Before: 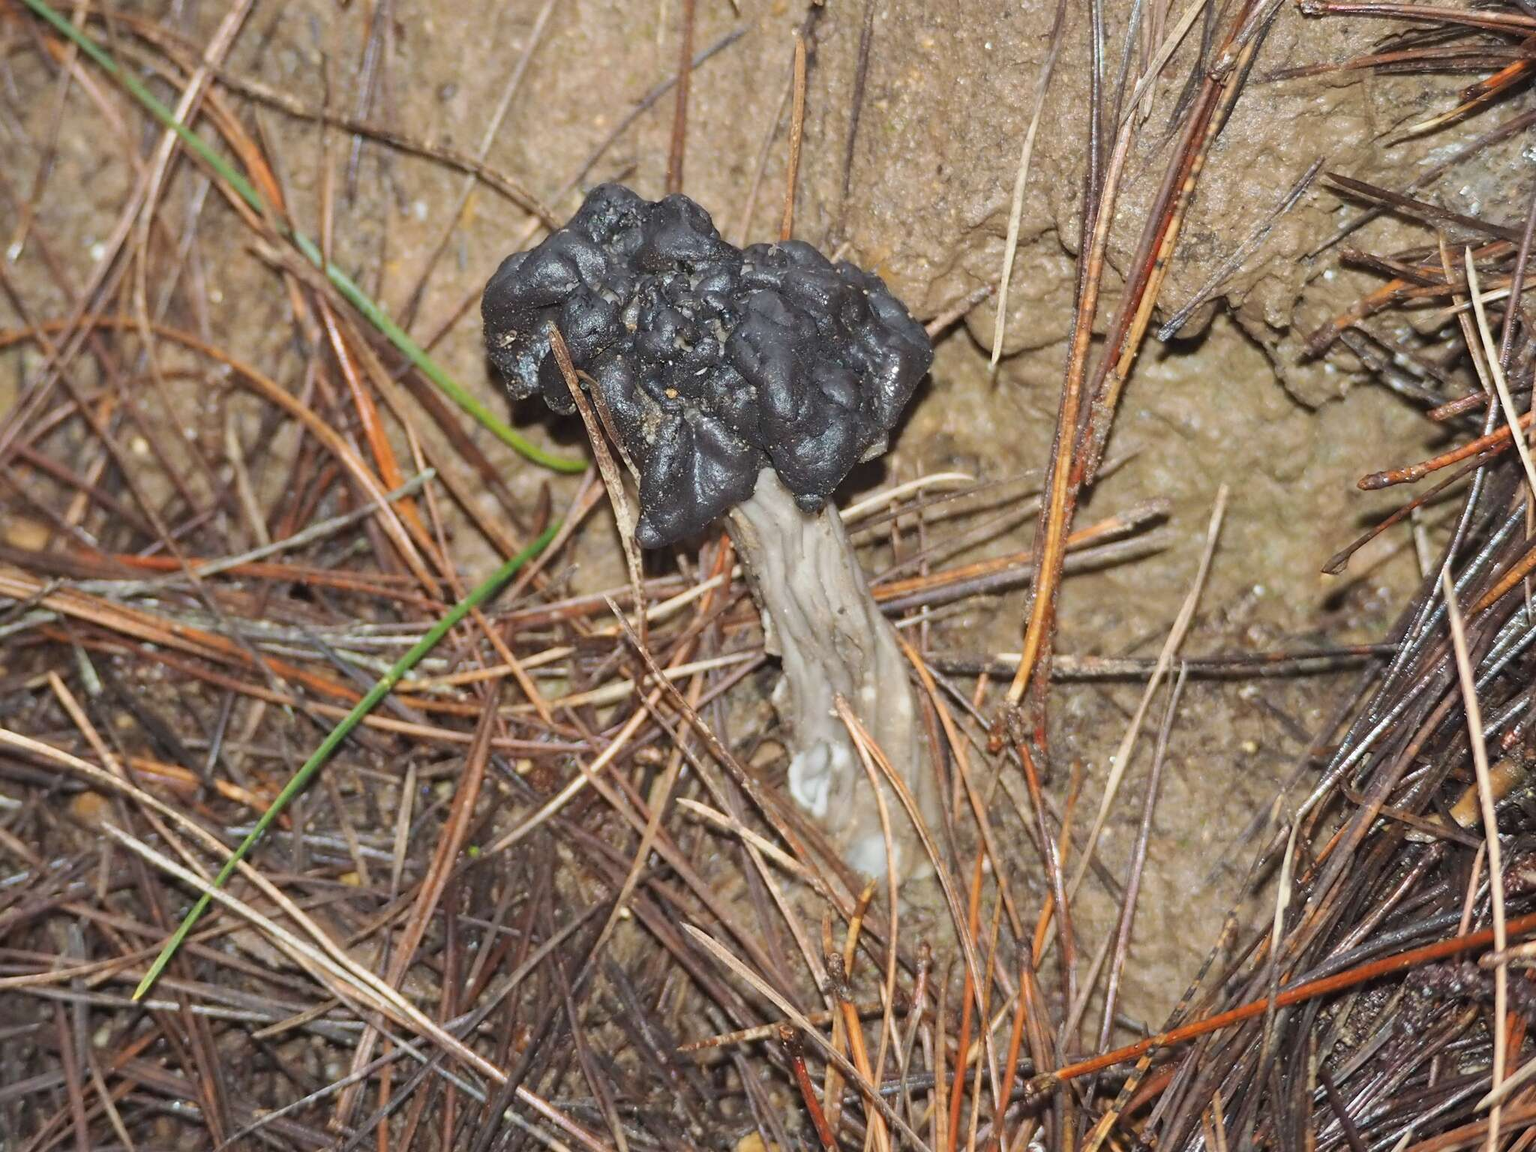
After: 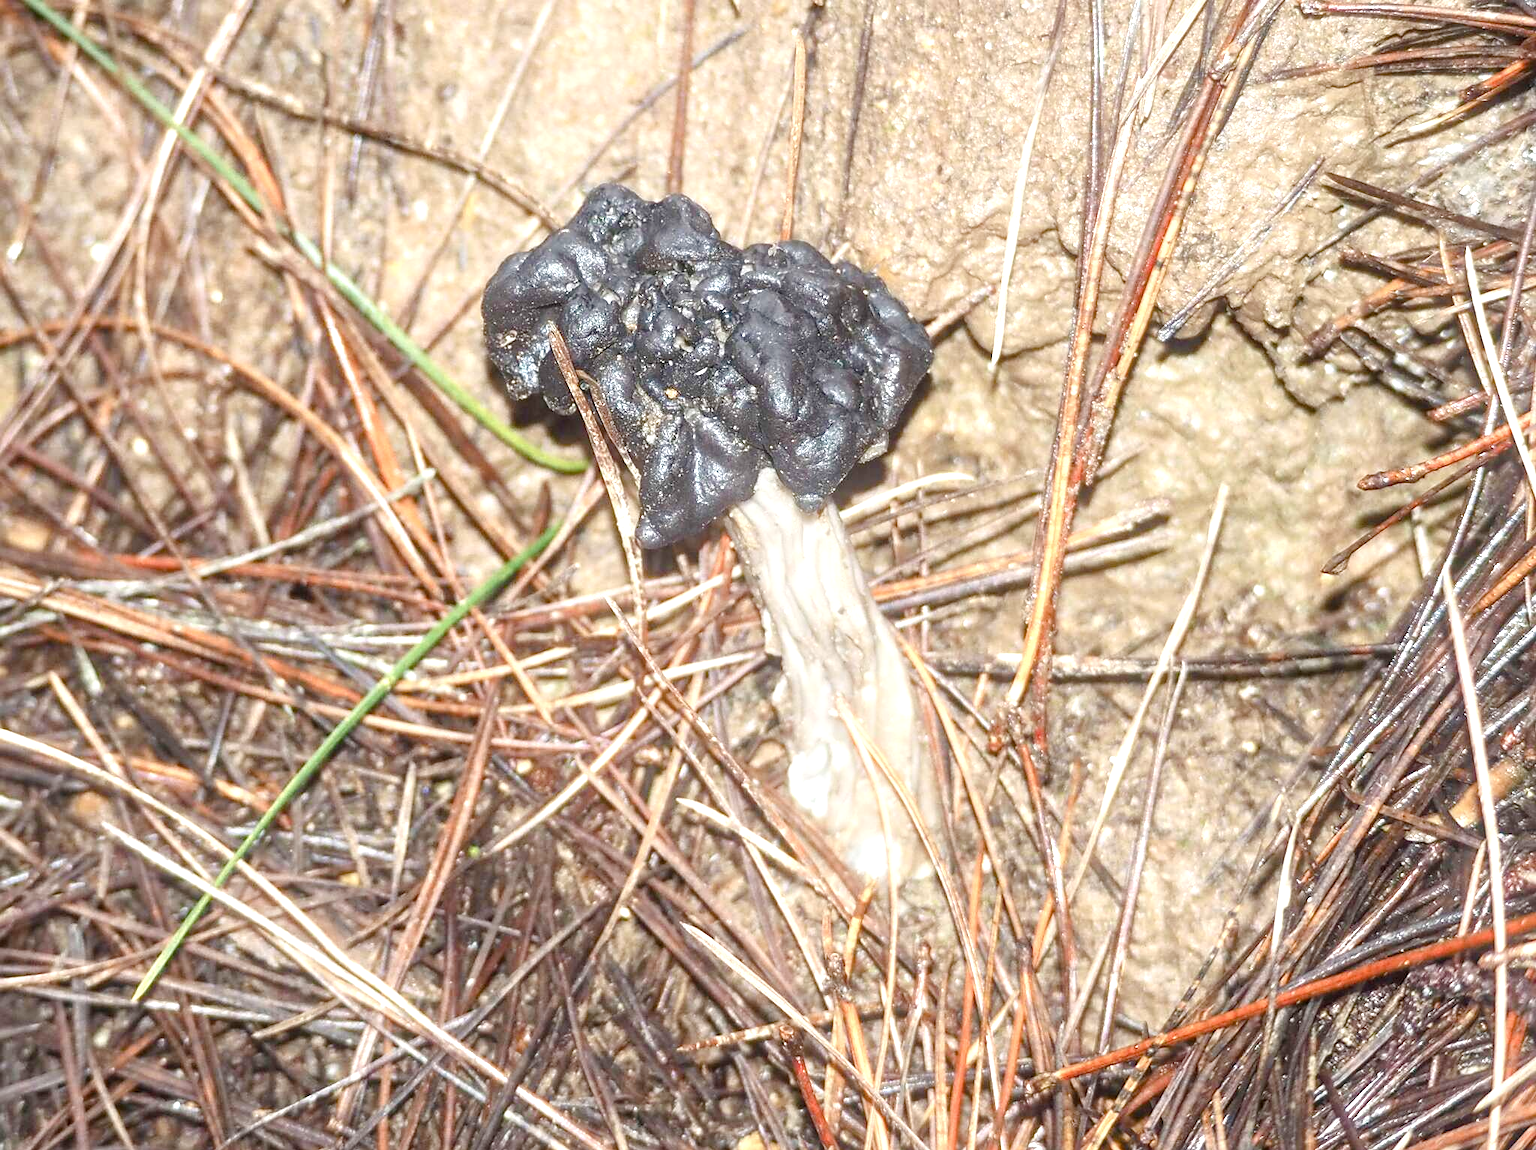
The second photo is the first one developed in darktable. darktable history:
local contrast: on, module defaults
crop: bottom 0.071%
exposure: exposure 1.061 EV, compensate highlight preservation false
sharpen: amount 0.2
color balance rgb: perceptual saturation grading › global saturation 20%, perceptual saturation grading › highlights -50%, perceptual saturation grading › shadows 30%
bloom: size 9%, threshold 100%, strength 7%
